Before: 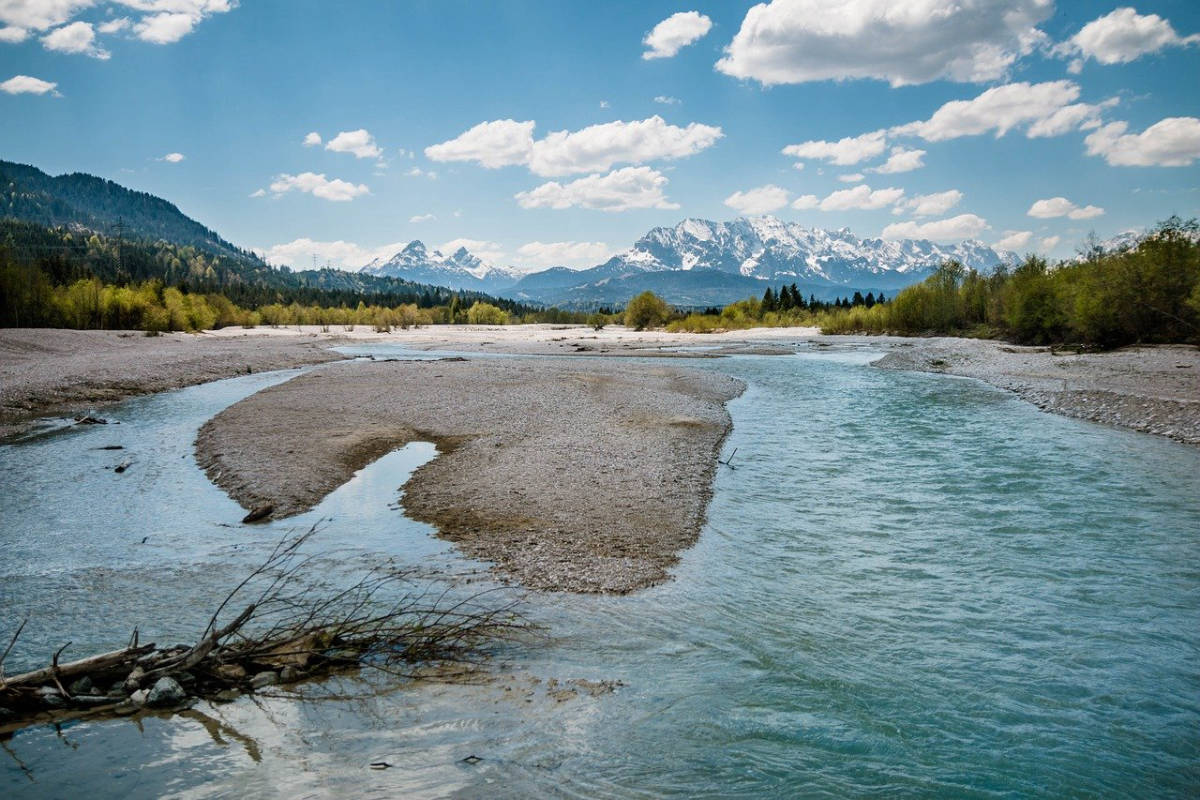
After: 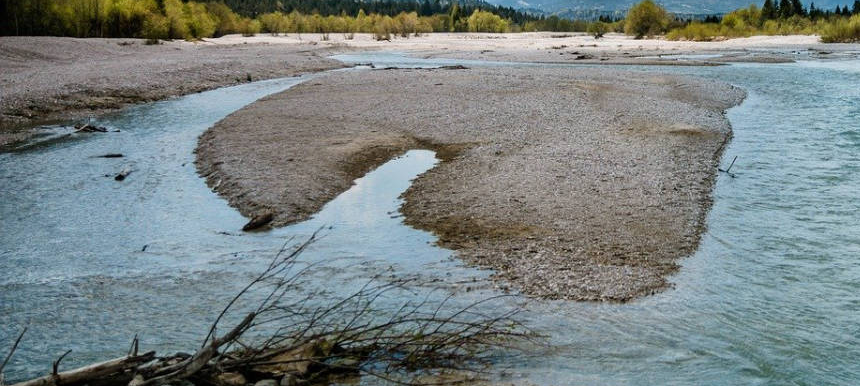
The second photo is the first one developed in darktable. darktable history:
crop: top 36.553%, right 28.271%, bottom 15.162%
